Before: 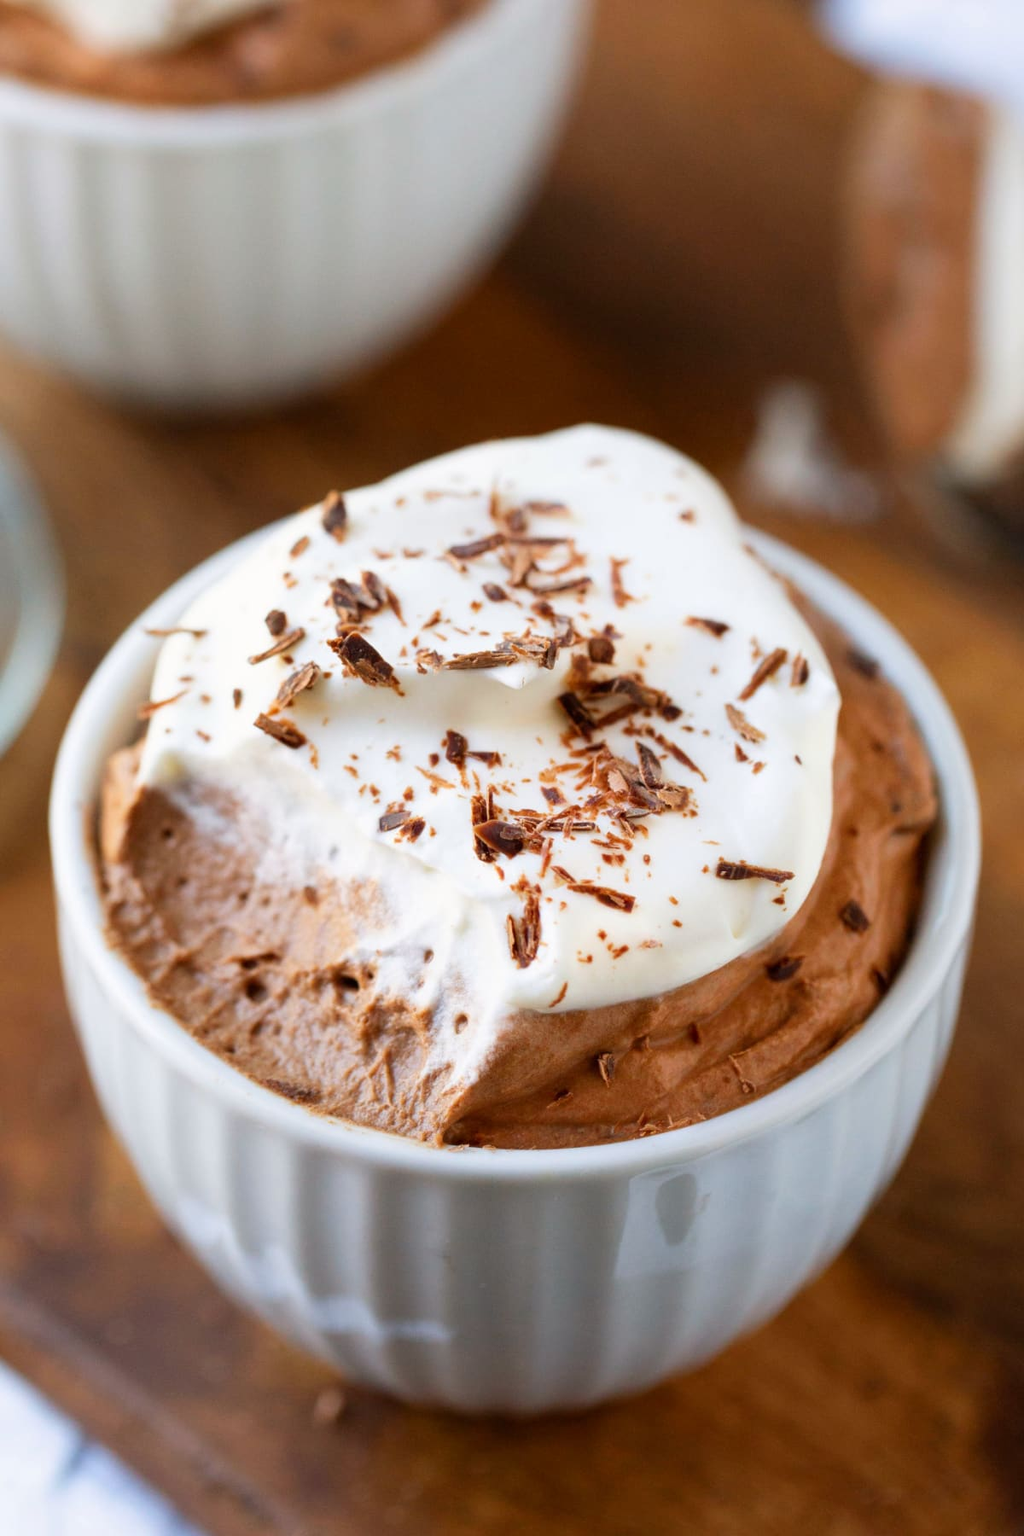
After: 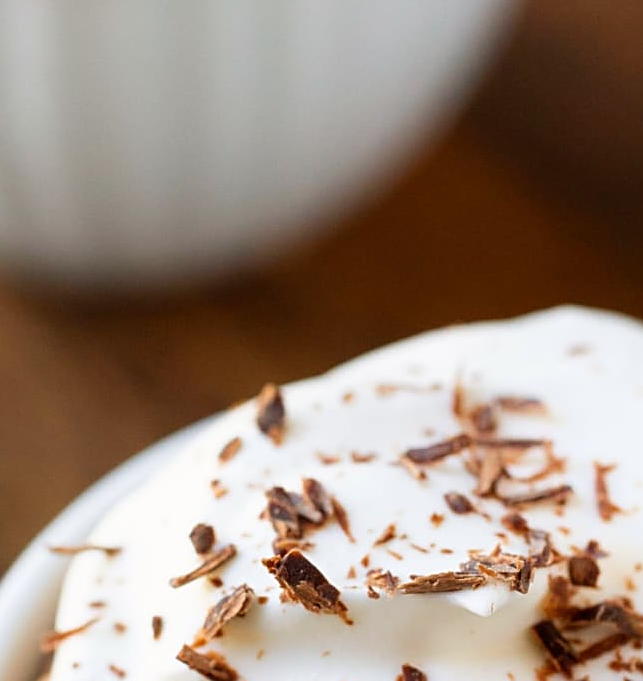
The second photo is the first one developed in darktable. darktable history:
sharpen: on, module defaults
crop: left 10.121%, top 10.631%, right 36.218%, bottom 51.526%
